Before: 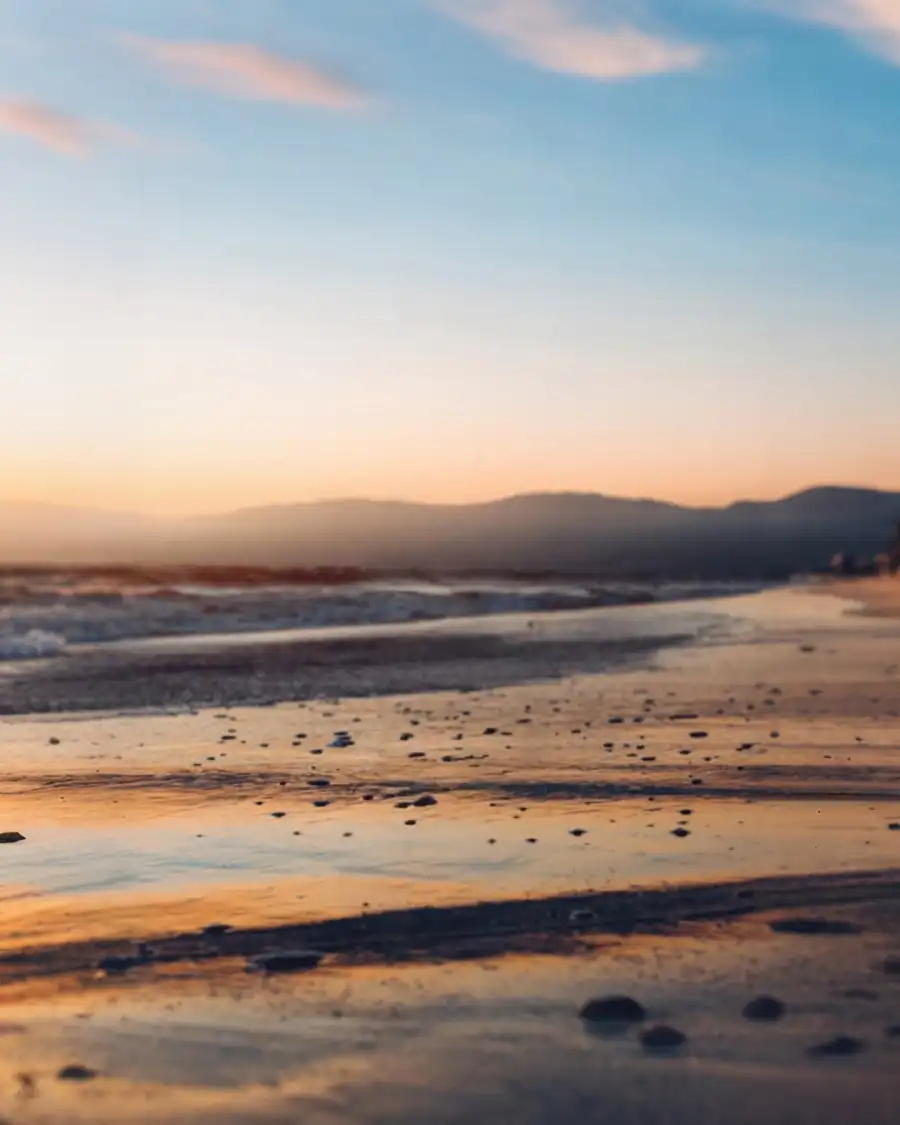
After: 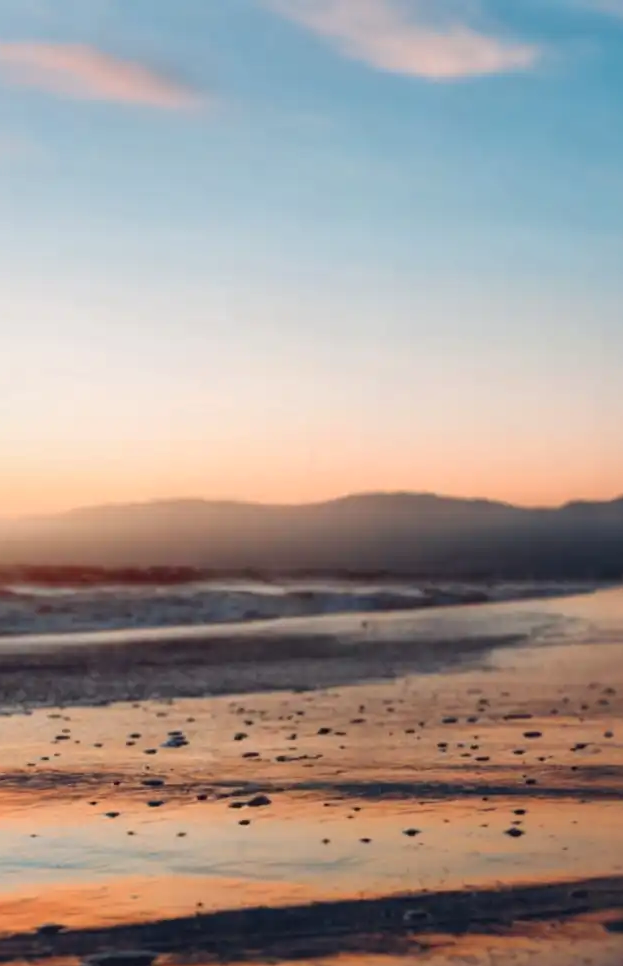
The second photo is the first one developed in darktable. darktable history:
crop: left 18.489%, right 12.188%, bottom 14.055%
color zones: curves: ch1 [(0.239, 0.552) (0.75, 0.5)]; ch2 [(0.25, 0.462) (0.749, 0.457)]
shadows and highlights: radius 124.9, shadows 30.28, highlights -30.69, low approximation 0.01, soften with gaussian
